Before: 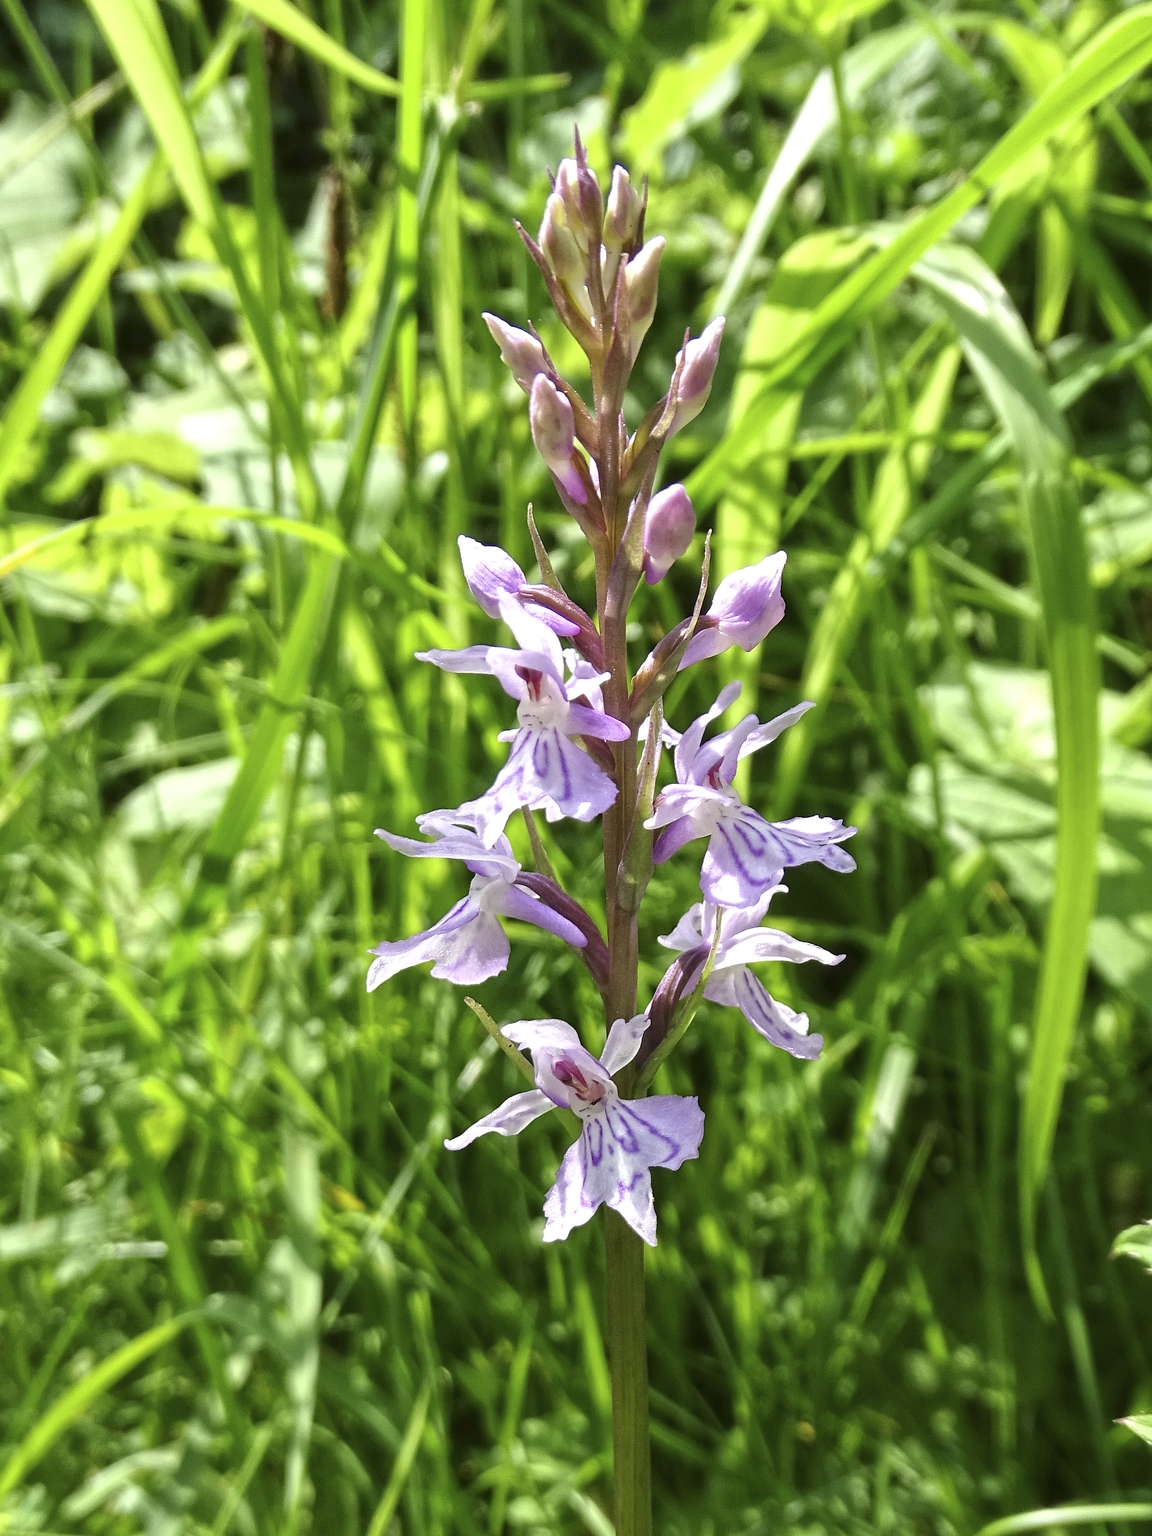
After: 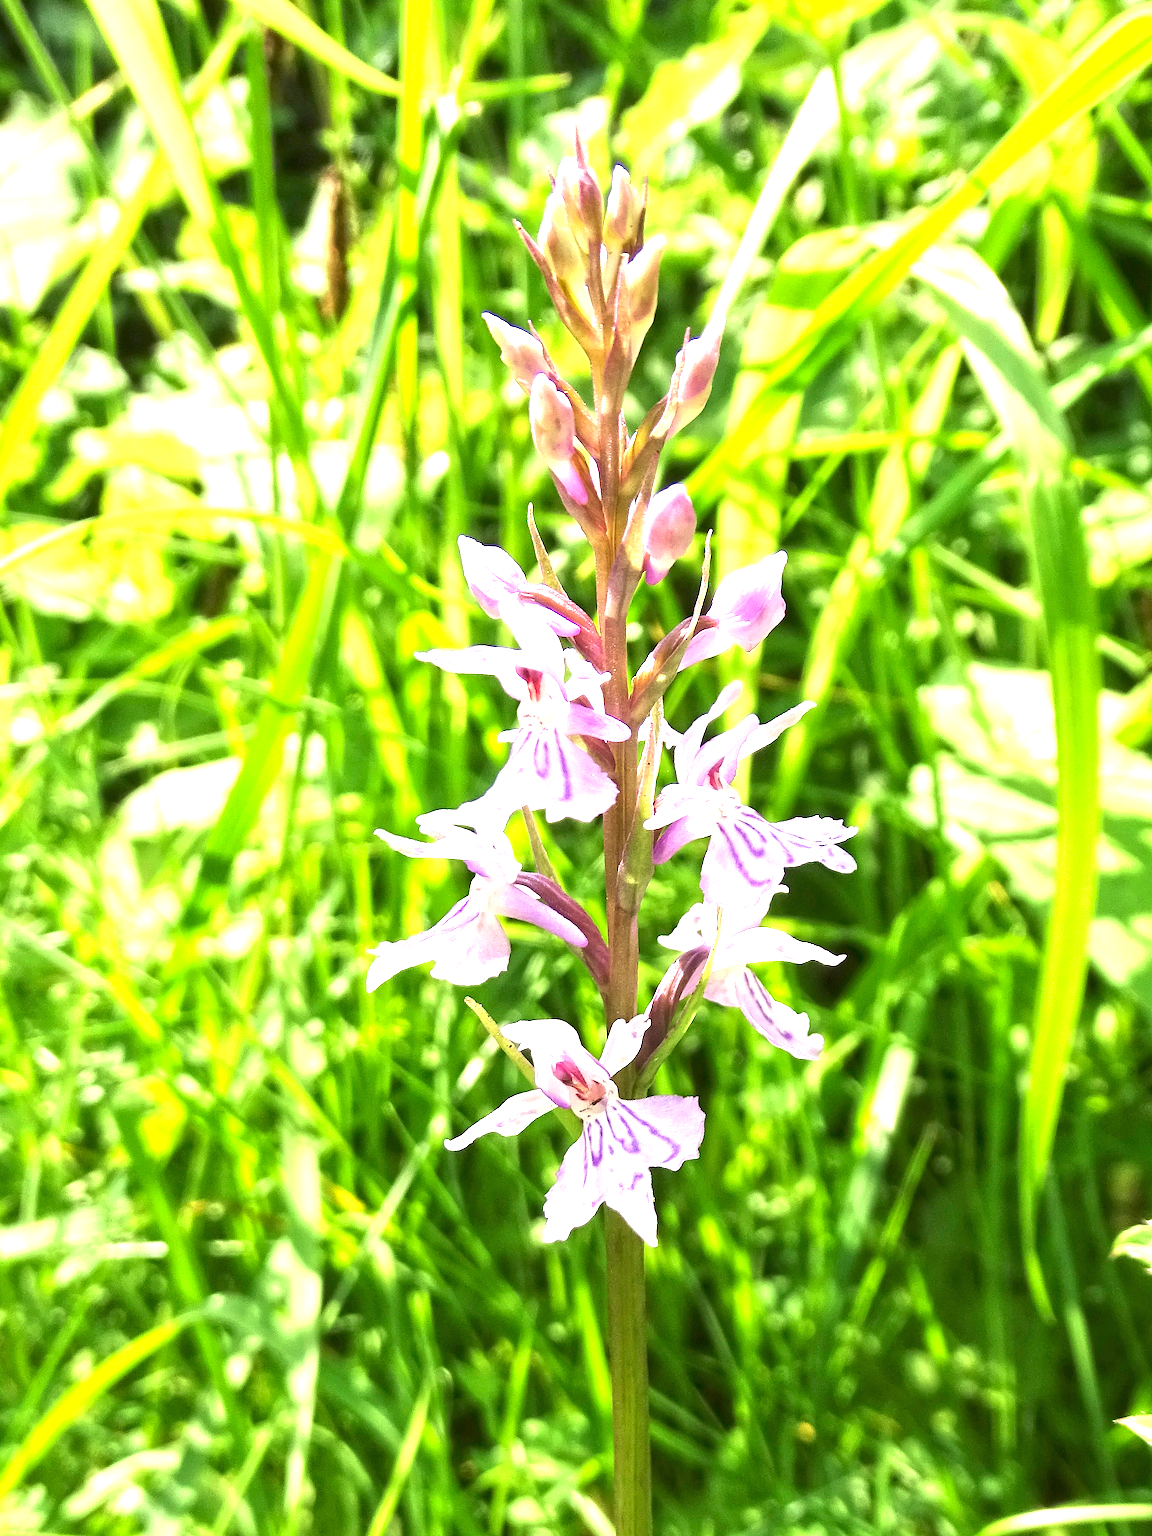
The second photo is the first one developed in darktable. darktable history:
white balance: red 1.045, blue 0.932
exposure: black level correction 0, exposure 1.45 EV, compensate exposure bias true, compensate highlight preservation false
